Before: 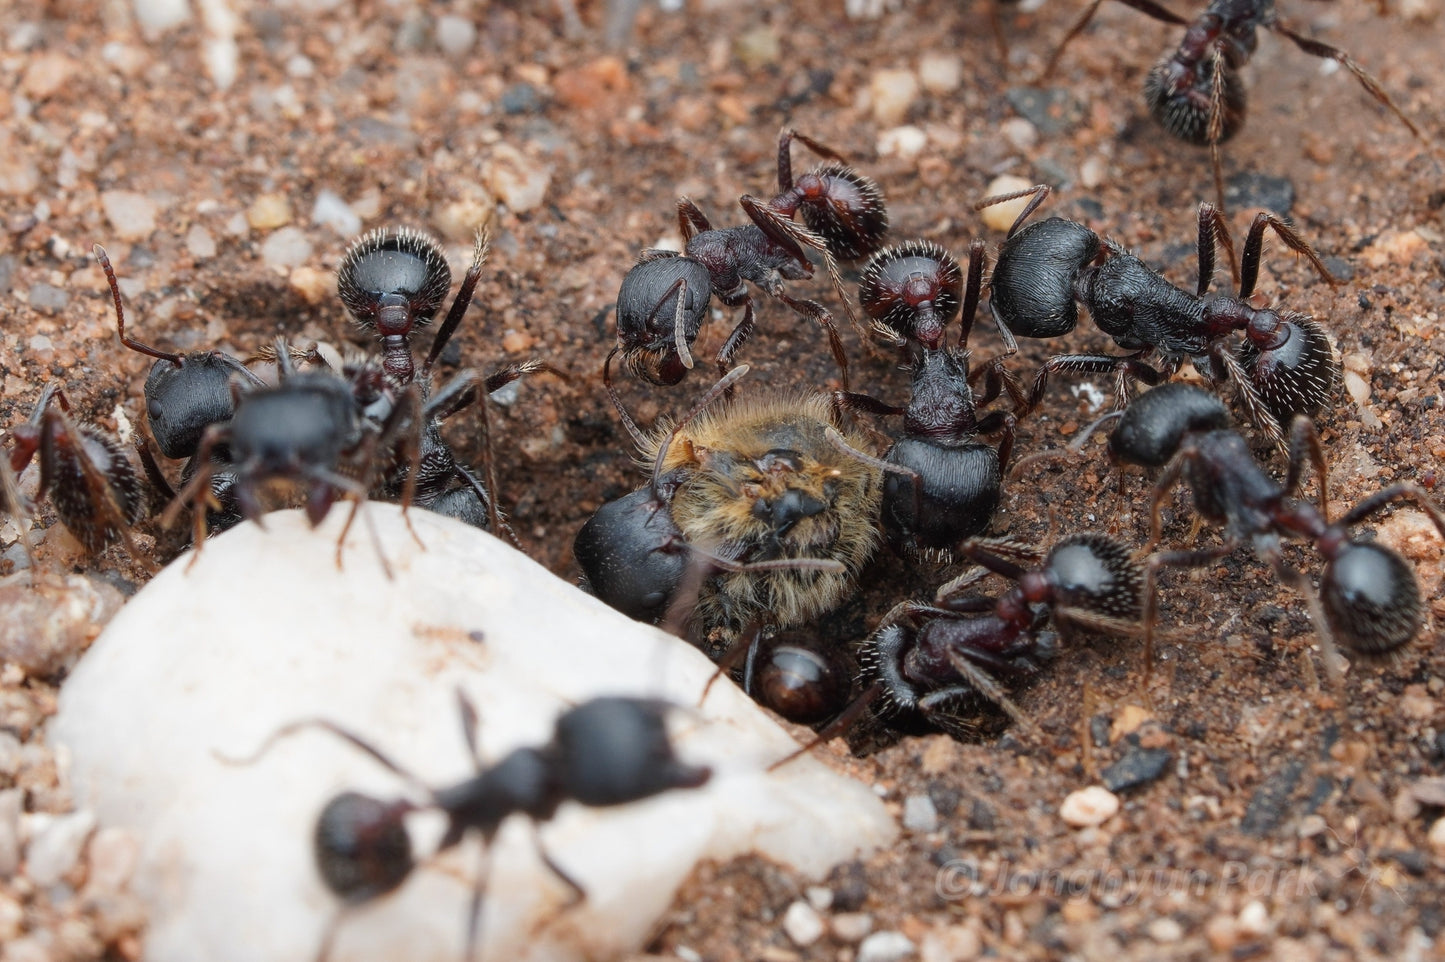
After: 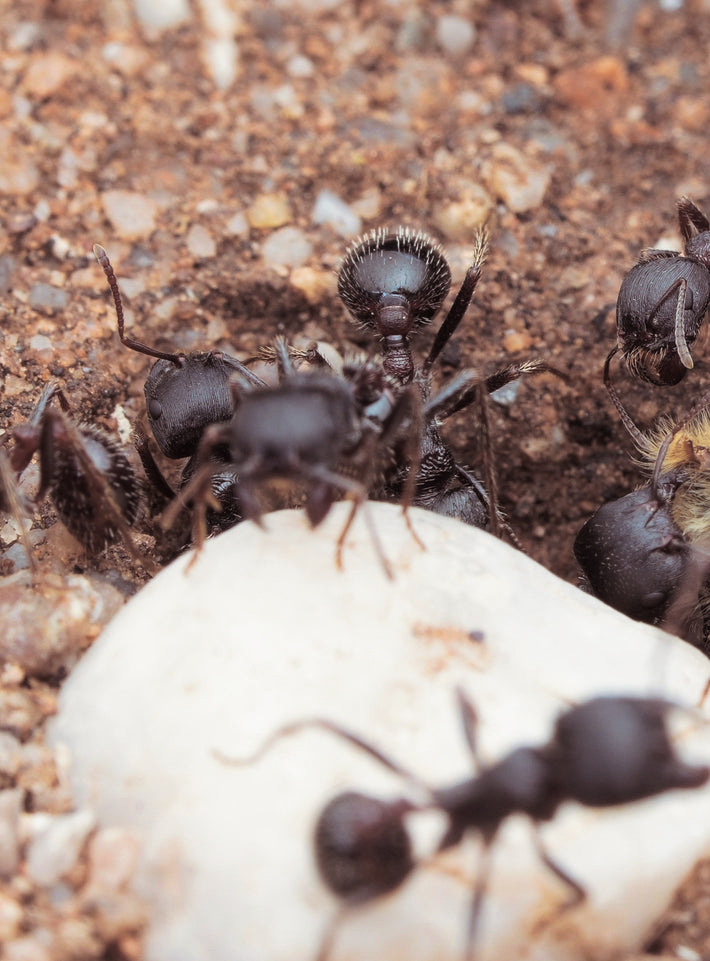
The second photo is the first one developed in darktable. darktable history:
crop and rotate: left 0%, top 0%, right 50.845%
split-toning: shadows › saturation 0.24, highlights › hue 54°, highlights › saturation 0.24
velvia: on, module defaults
